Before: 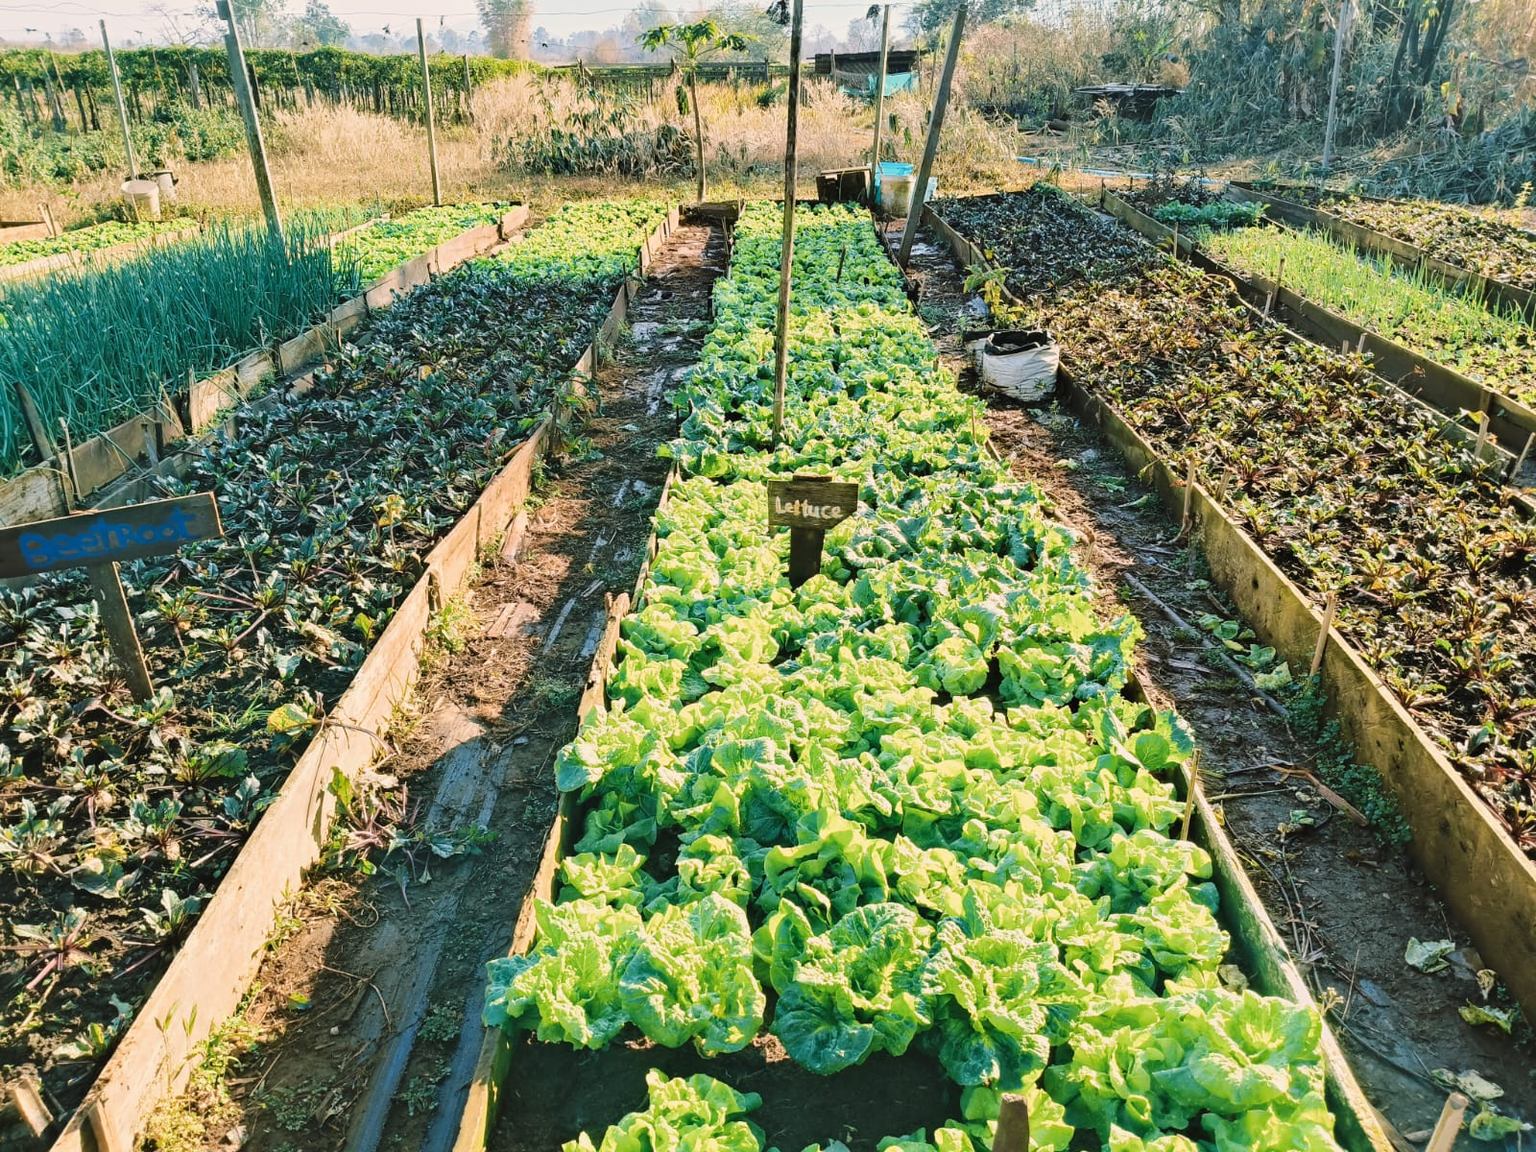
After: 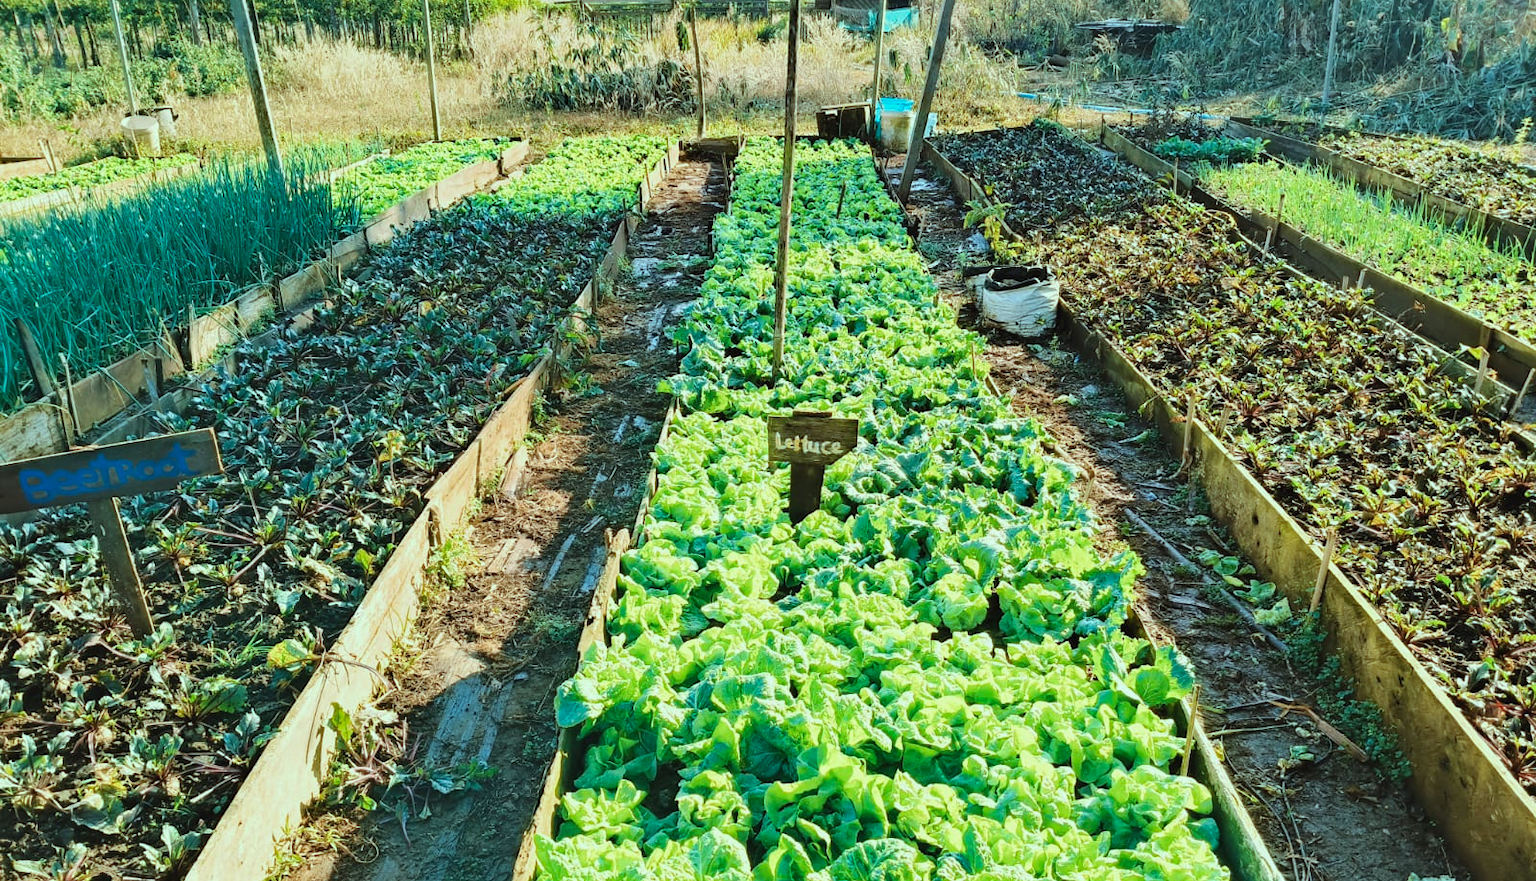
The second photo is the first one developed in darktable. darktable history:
color balance rgb: highlights gain › chroma 4.116%, highlights gain › hue 199.44°, perceptual saturation grading › global saturation 0.004%, global vibrance 20%
crop: top 5.592%, bottom 17.89%
